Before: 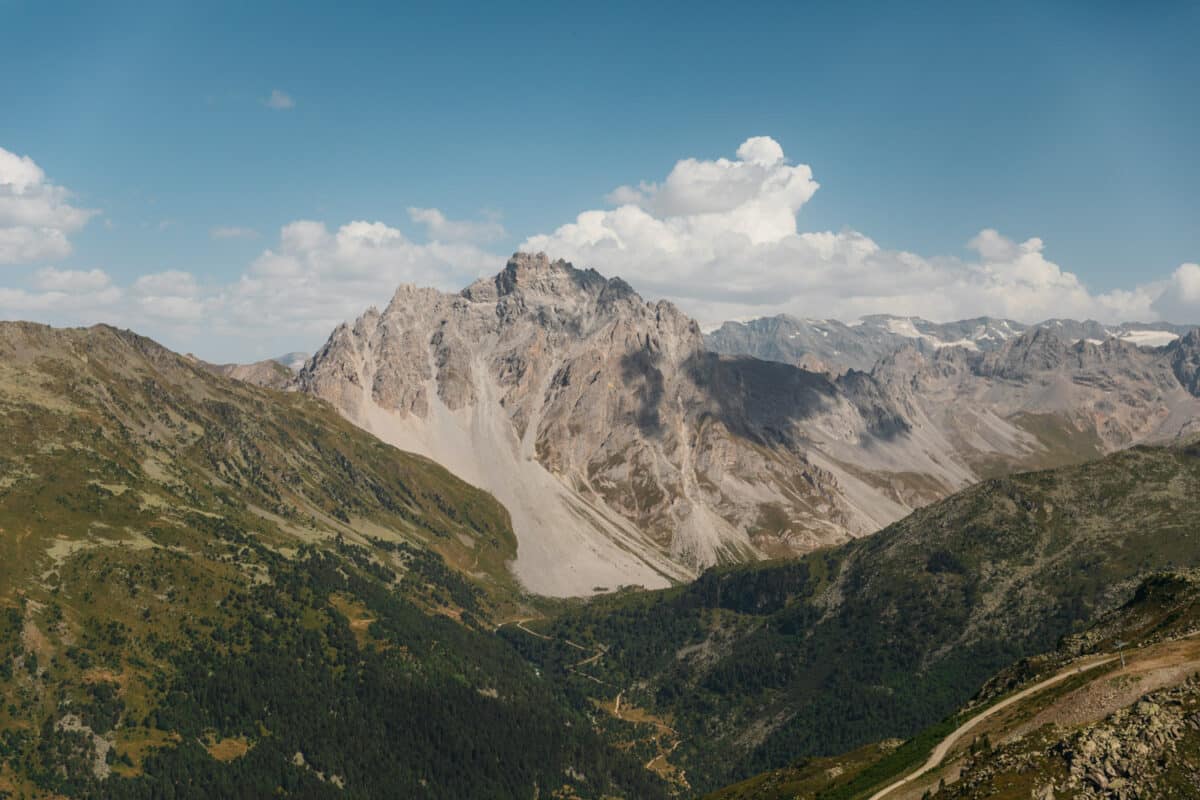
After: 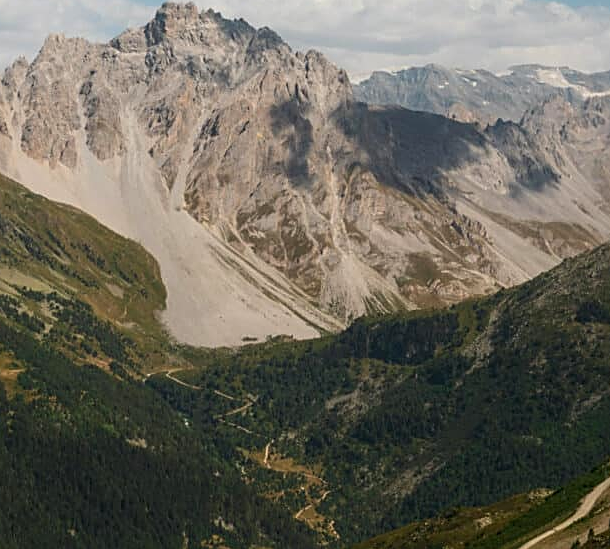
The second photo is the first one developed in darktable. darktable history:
contrast brightness saturation: contrast 0.079, saturation 0.016
crop and rotate: left 29.287%, top 31.258%, right 19.852%
sharpen: on, module defaults
velvia: strength 9.49%
